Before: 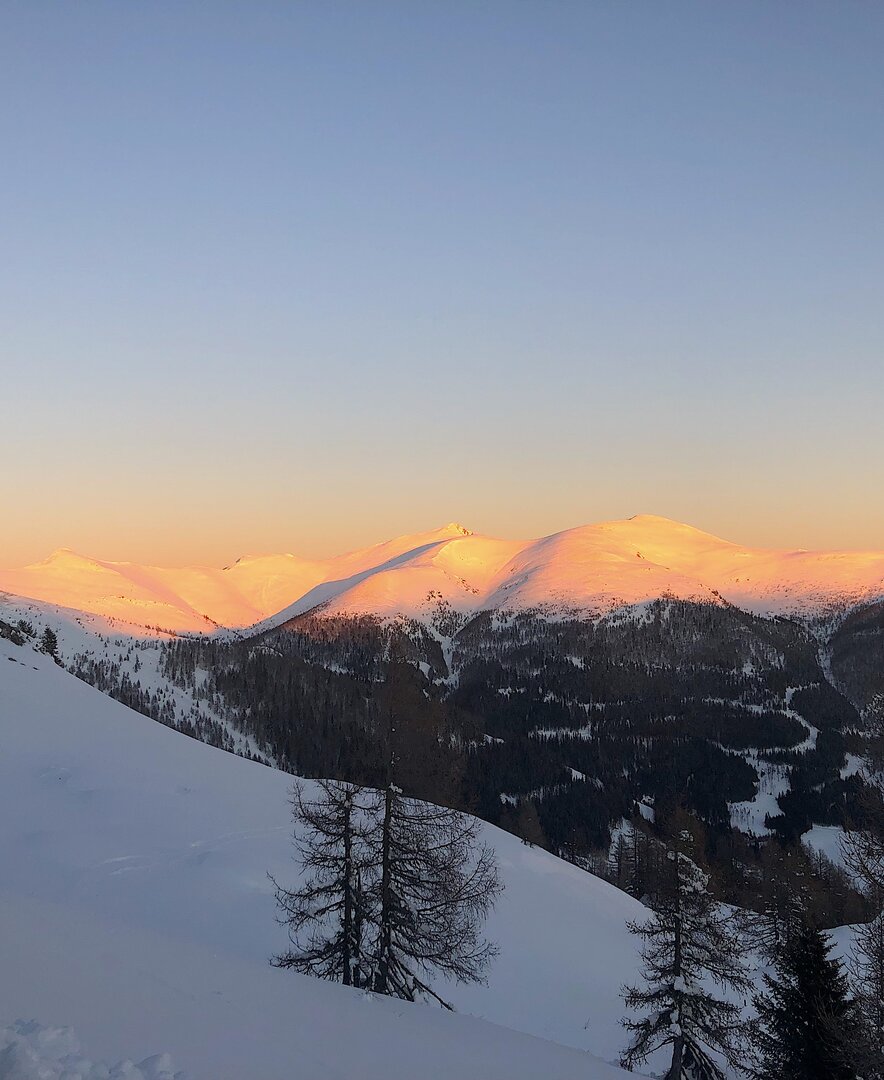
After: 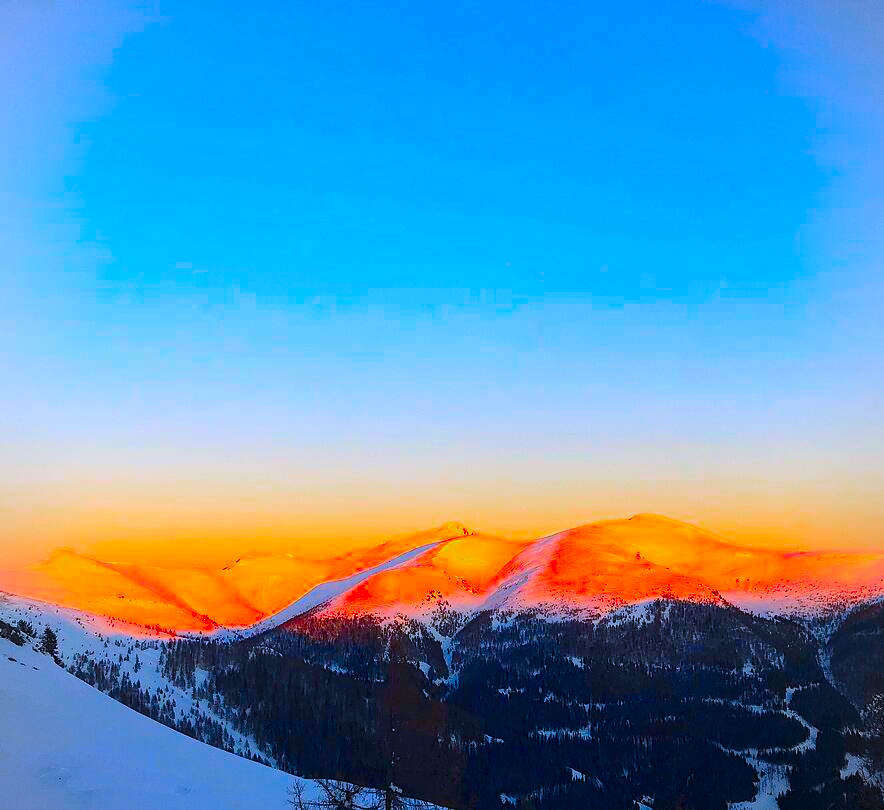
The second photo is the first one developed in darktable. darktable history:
white balance: red 0.954, blue 1.079
contrast brightness saturation: contrast 0.26, brightness 0.02, saturation 0.87
bloom: size 9%, threshold 100%, strength 7%
crop: bottom 24.967%
vibrance: vibrance 100%
vignetting: brightness -0.167
color balance rgb: linear chroma grading › global chroma 15%, perceptual saturation grading › global saturation 30%
